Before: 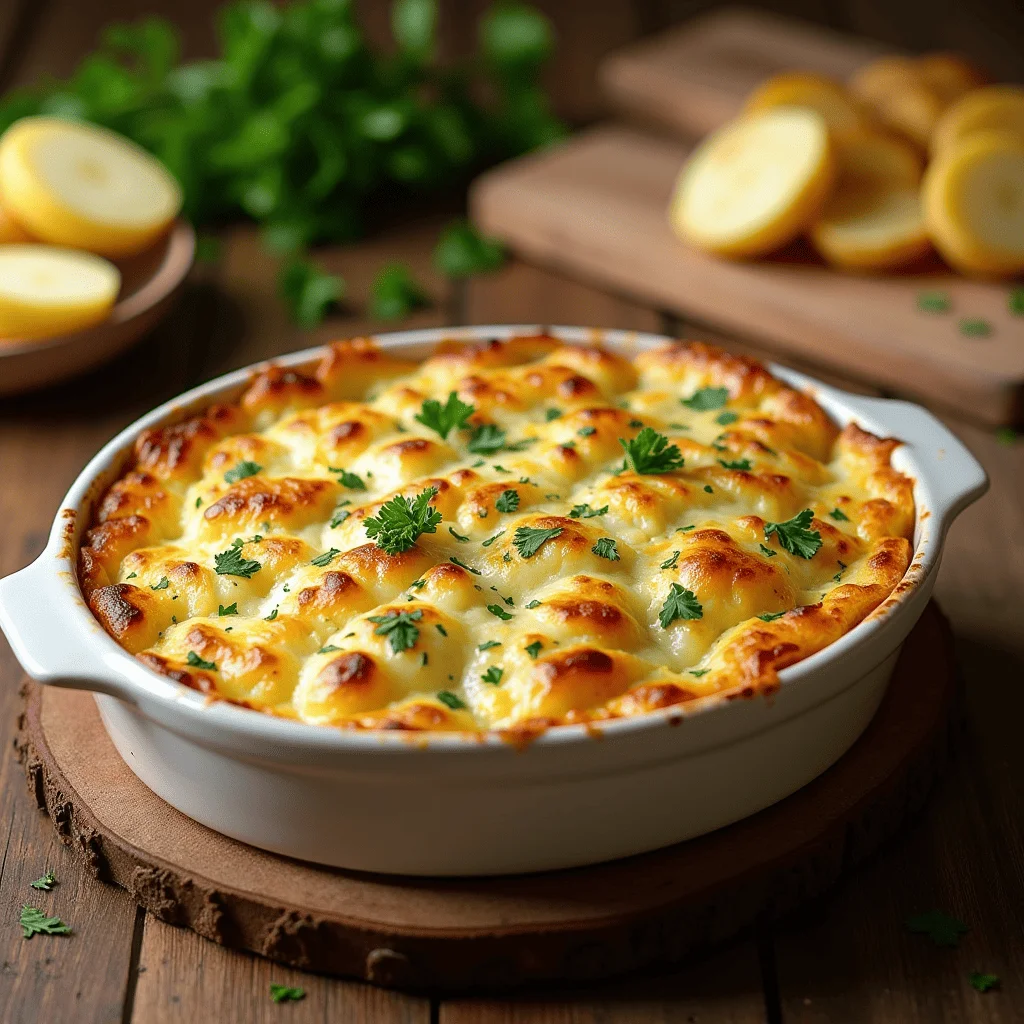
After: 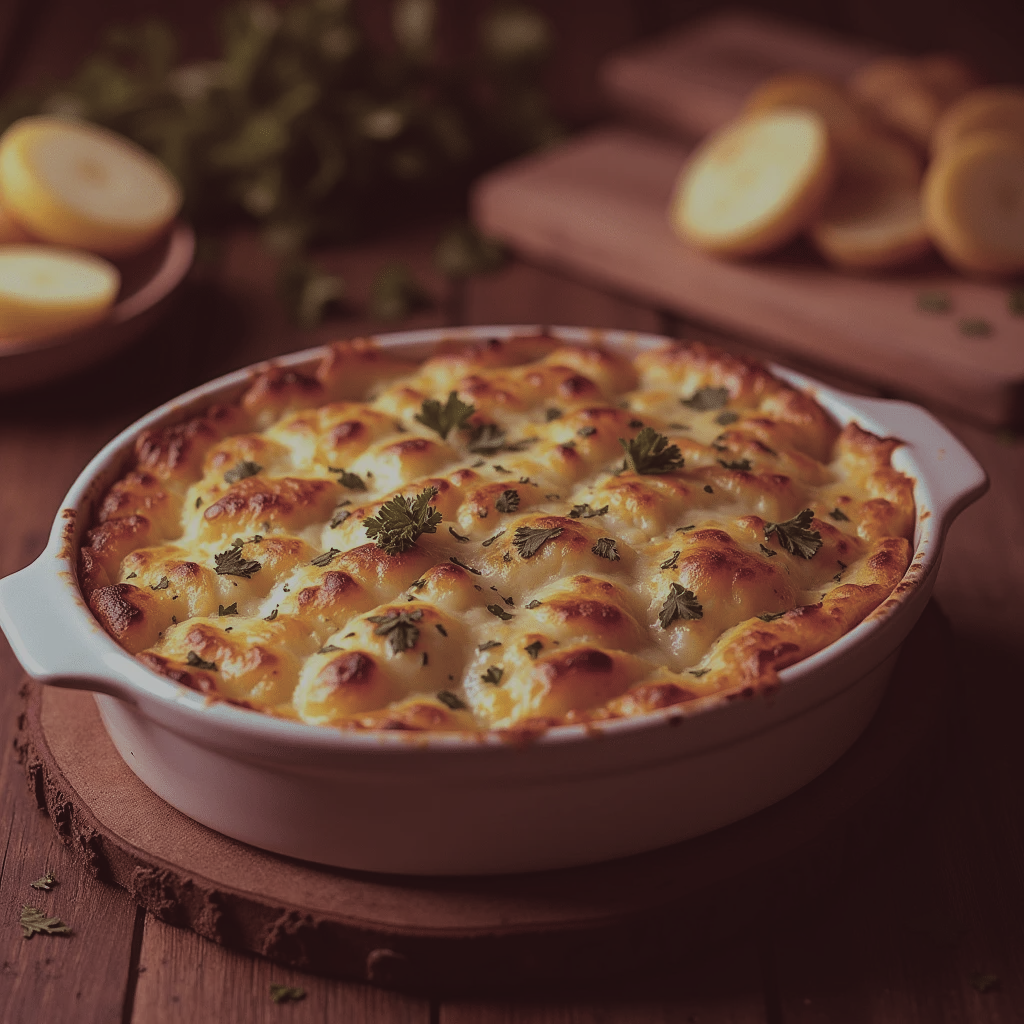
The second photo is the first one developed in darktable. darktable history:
split-toning: on, module defaults
exposure: black level correction -0.016, exposure -1.018 EV, compensate highlight preservation false
